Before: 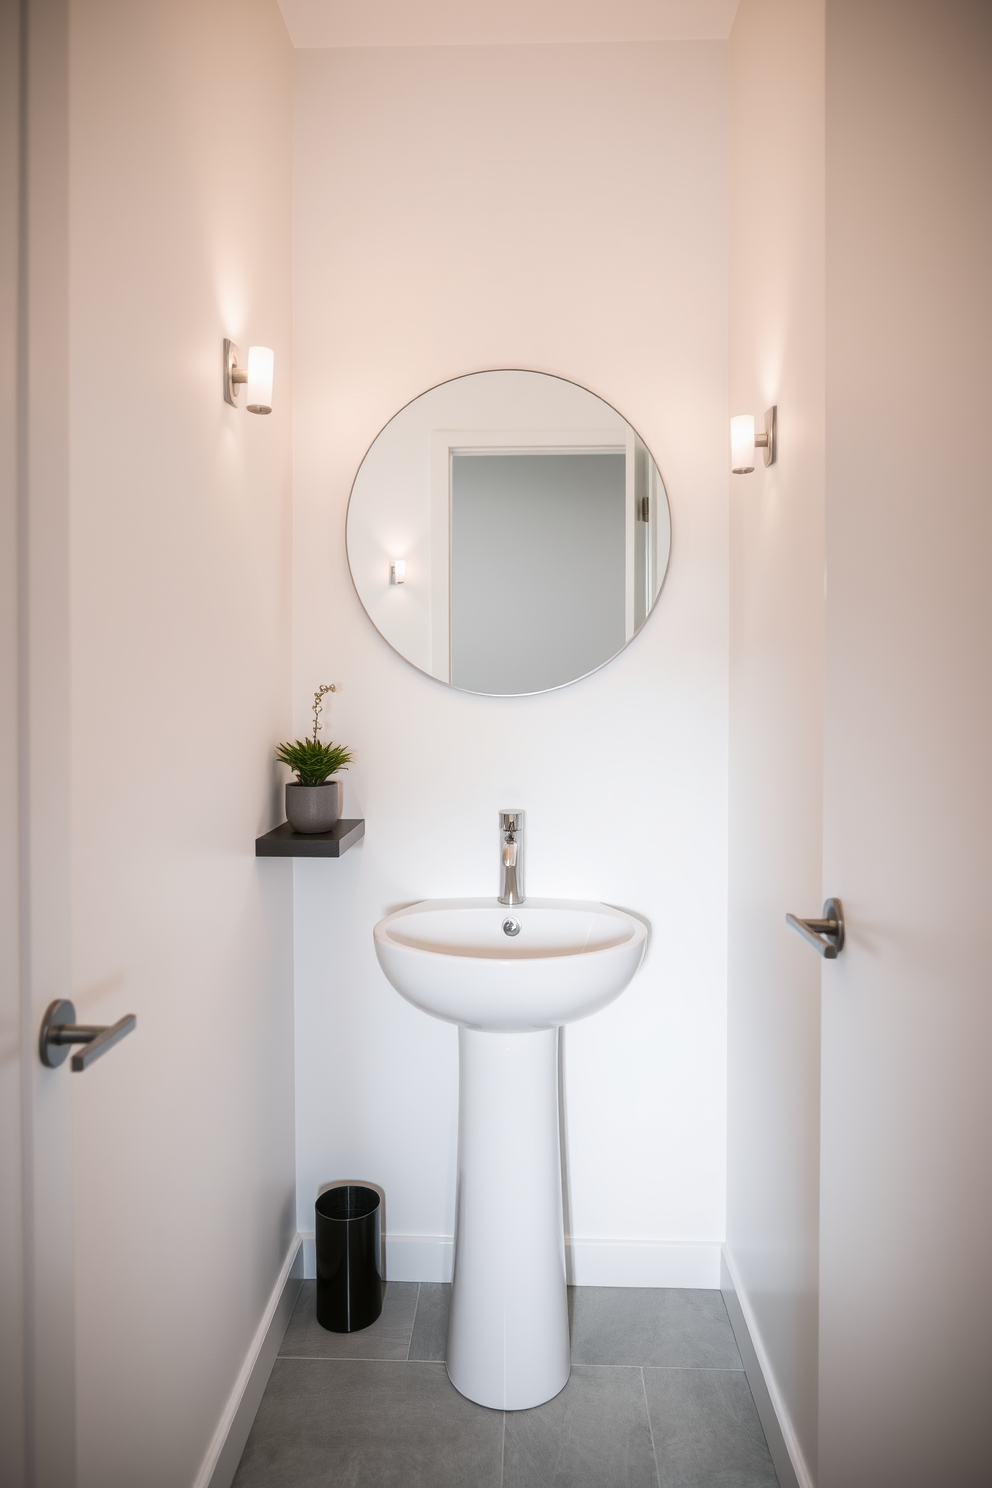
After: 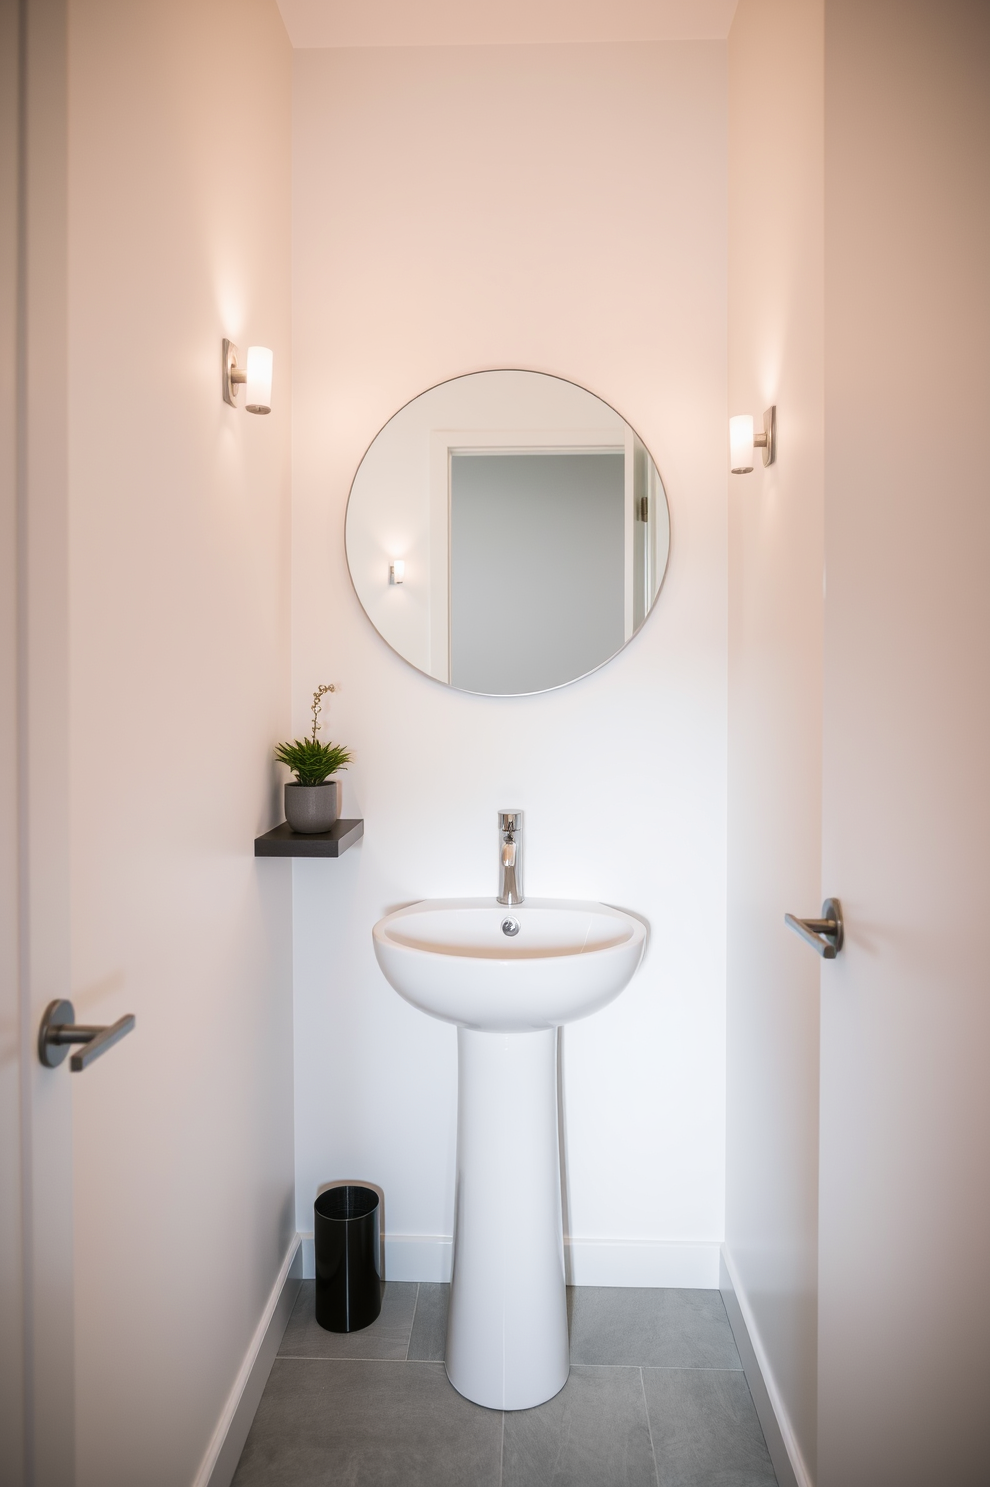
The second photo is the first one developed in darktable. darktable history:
velvia: on, module defaults
crop: left 0.156%
